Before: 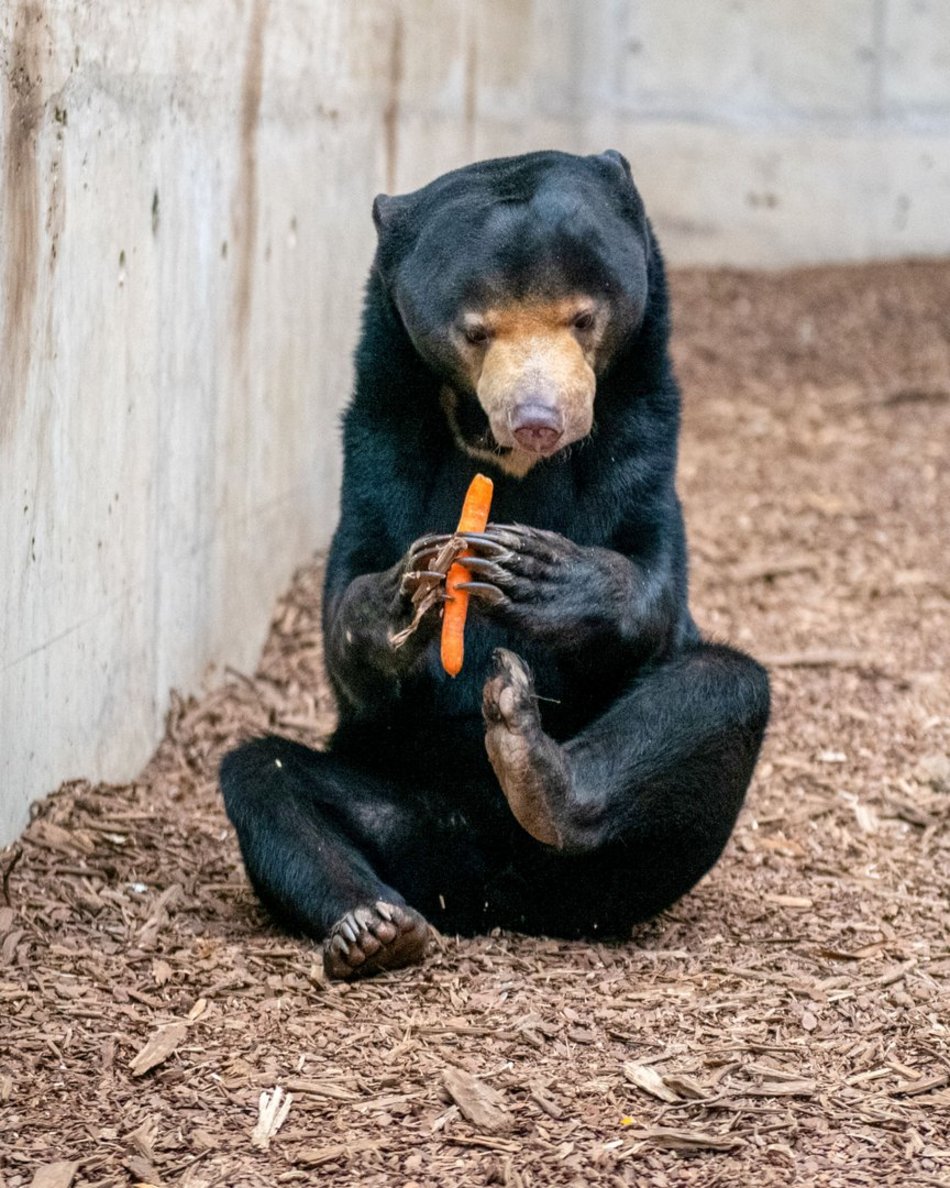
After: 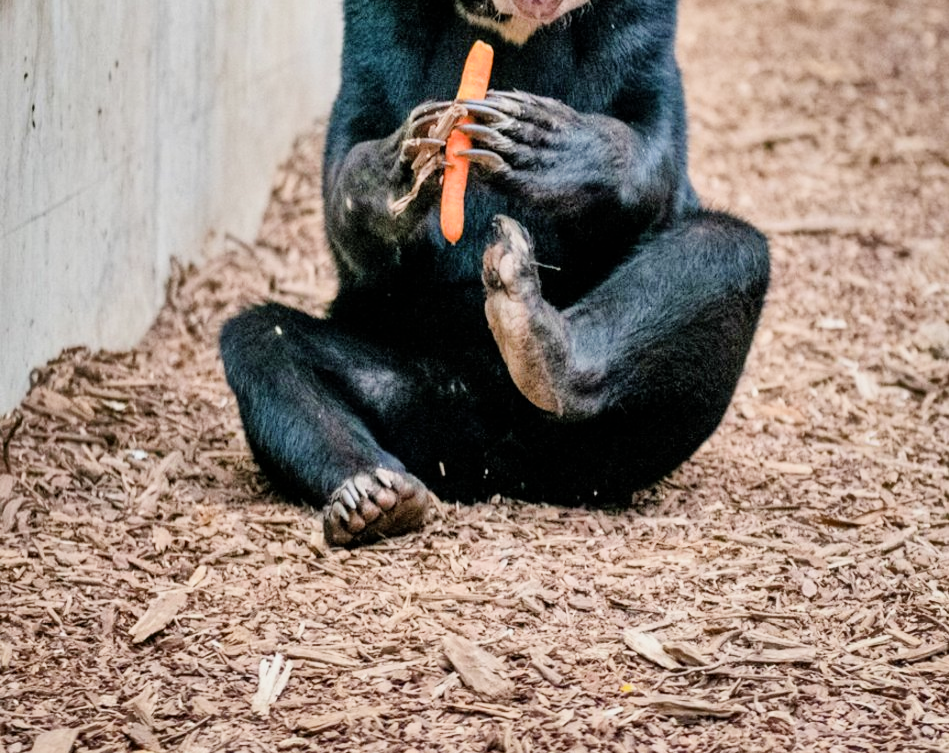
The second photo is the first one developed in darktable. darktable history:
filmic rgb: black relative exposure -7.65 EV, white relative exposure 4.56 EV, hardness 3.61
exposure: black level correction 0, exposure 1.099 EV, compensate highlight preservation false
shadows and highlights: radius 106.1, shadows 40.99, highlights -71.44, low approximation 0.01, soften with gaussian
crop and rotate: top 36.578%
